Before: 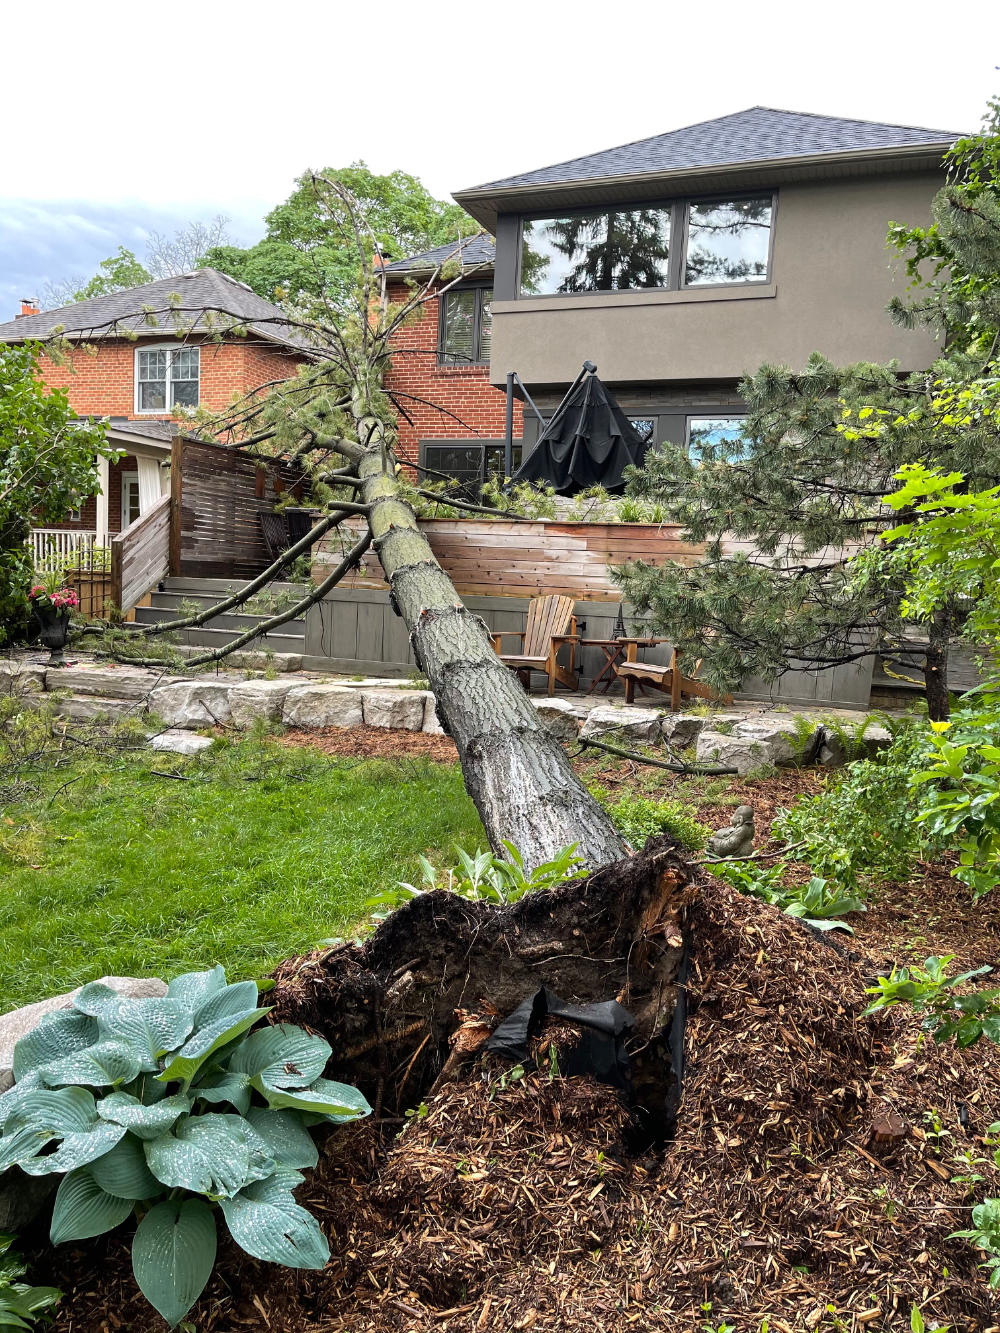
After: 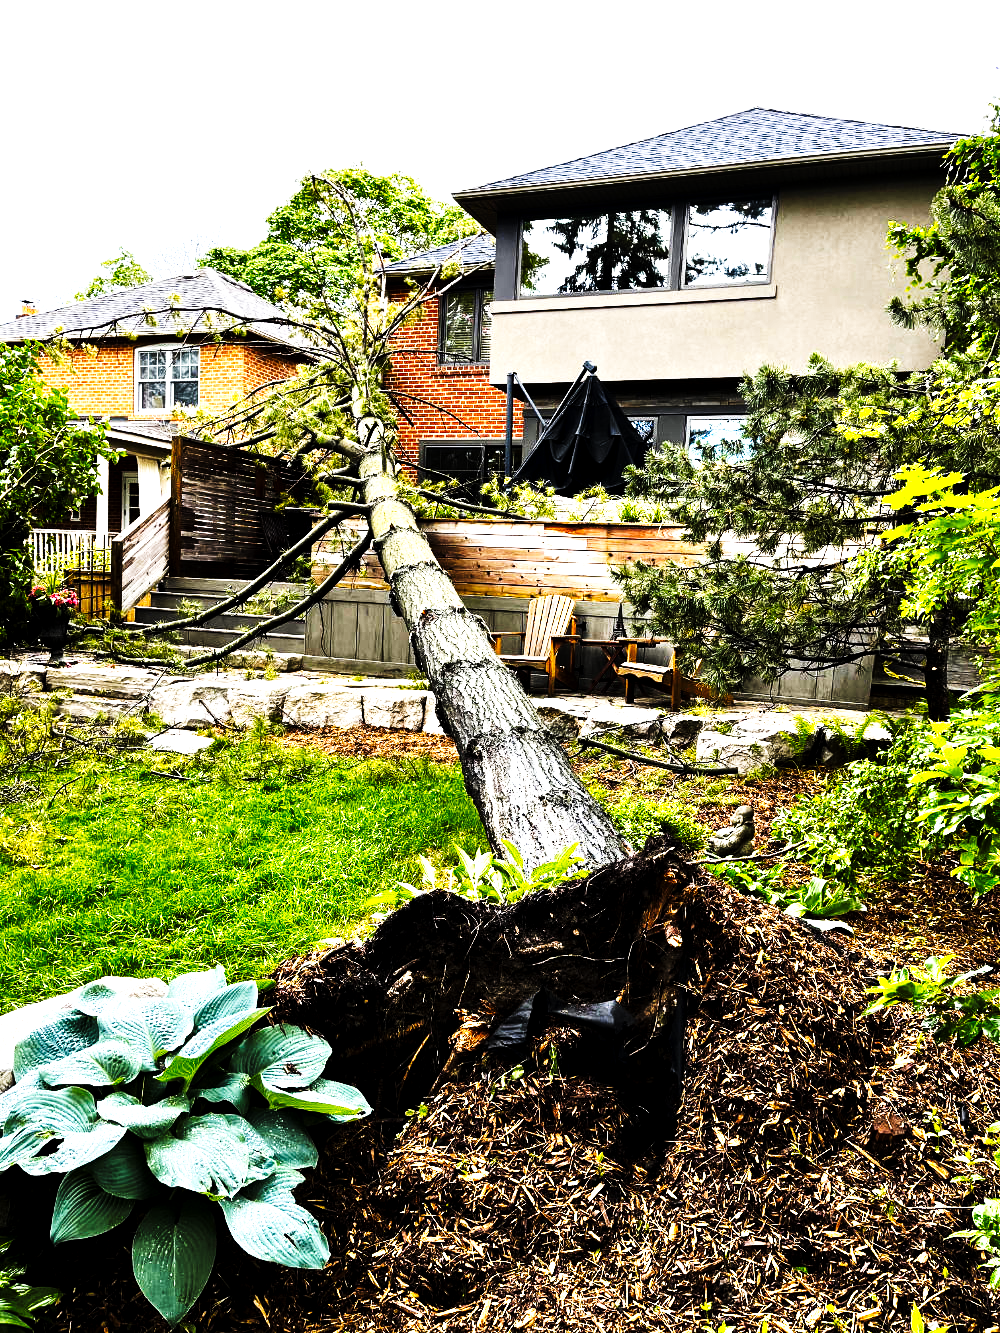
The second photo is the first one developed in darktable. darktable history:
tone equalizer: -8 EV -0.417 EV, -7 EV -0.389 EV, -6 EV -0.333 EV, -5 EV -0.222 EV, -3 EV 0.222 EV, -2 EV 0.333 EV, -1 EV 0.389 EV, +0 EV 0.417 EV, edges refinement/feathering 500, mask exposure compensation -1.57 EV, preserve details no
color contrast: green-magenta contrast 0.8, blue-yellow contrast 1.1, unbound 0
shadows and highlights: radius 171.16, shadows 27, white point adjustment 3.13, highlights -67.95, soften with gaussian
tone curve: curves: ch0 [(0, 0) (0.003, 0.006) (0.011, 0.008) (0.025, 0.011) (0.044, 0.015) (0.069, 0.019) (0.1, 0.023) (0.136, 0.03) (0.177, 0.042) (0.224, 0.065) (0.277, 0.103) (0.335, 0.177) (0.399, 0.294) (0.468, 0.463) (0.543, 0.639) (0.623, 0.805) (0.709, 0.909) (0.801, 0.967) (0.898, 0.989) (1, 1)], preserve colors none
exposure: black level correction 0.011, compensate highlight preservation false
local contrast: mode bilateral grid, contrast 20, coarseness 50, detail 120%, midtone range 0.2
